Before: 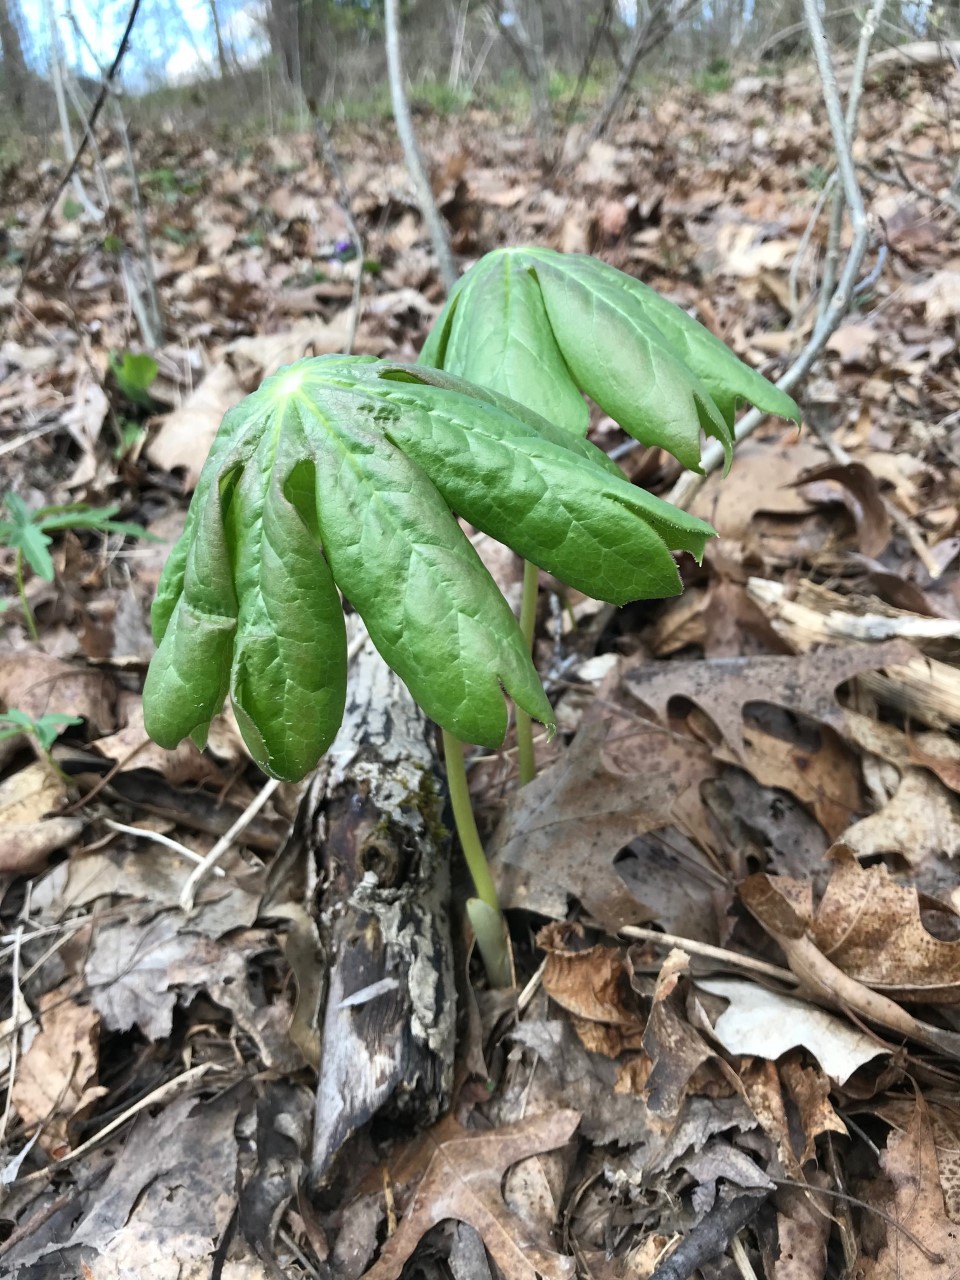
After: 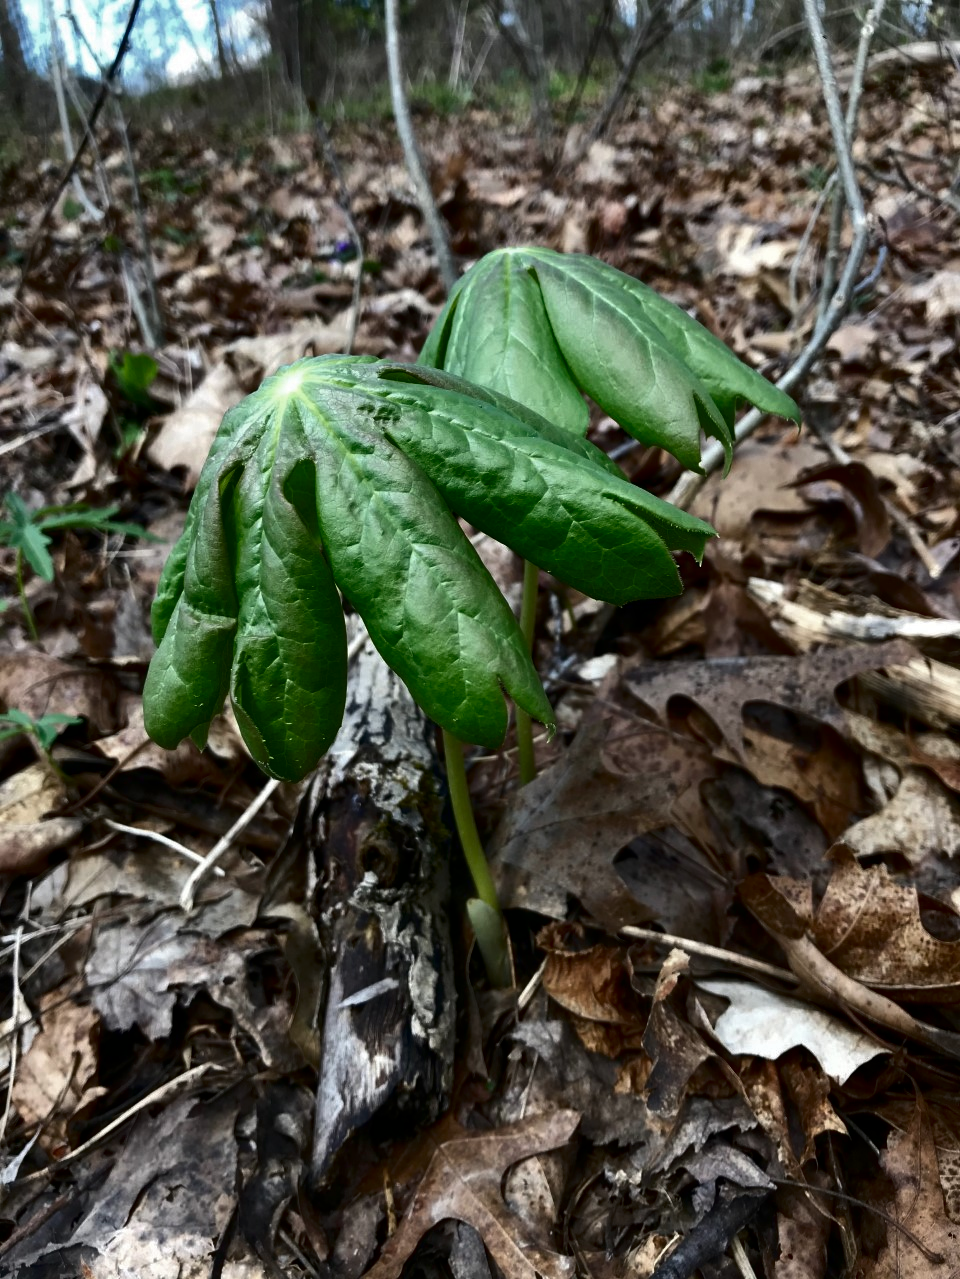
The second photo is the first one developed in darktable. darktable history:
contrast brightness saturation: brightness -0.516
crop: bottom 0.056%
